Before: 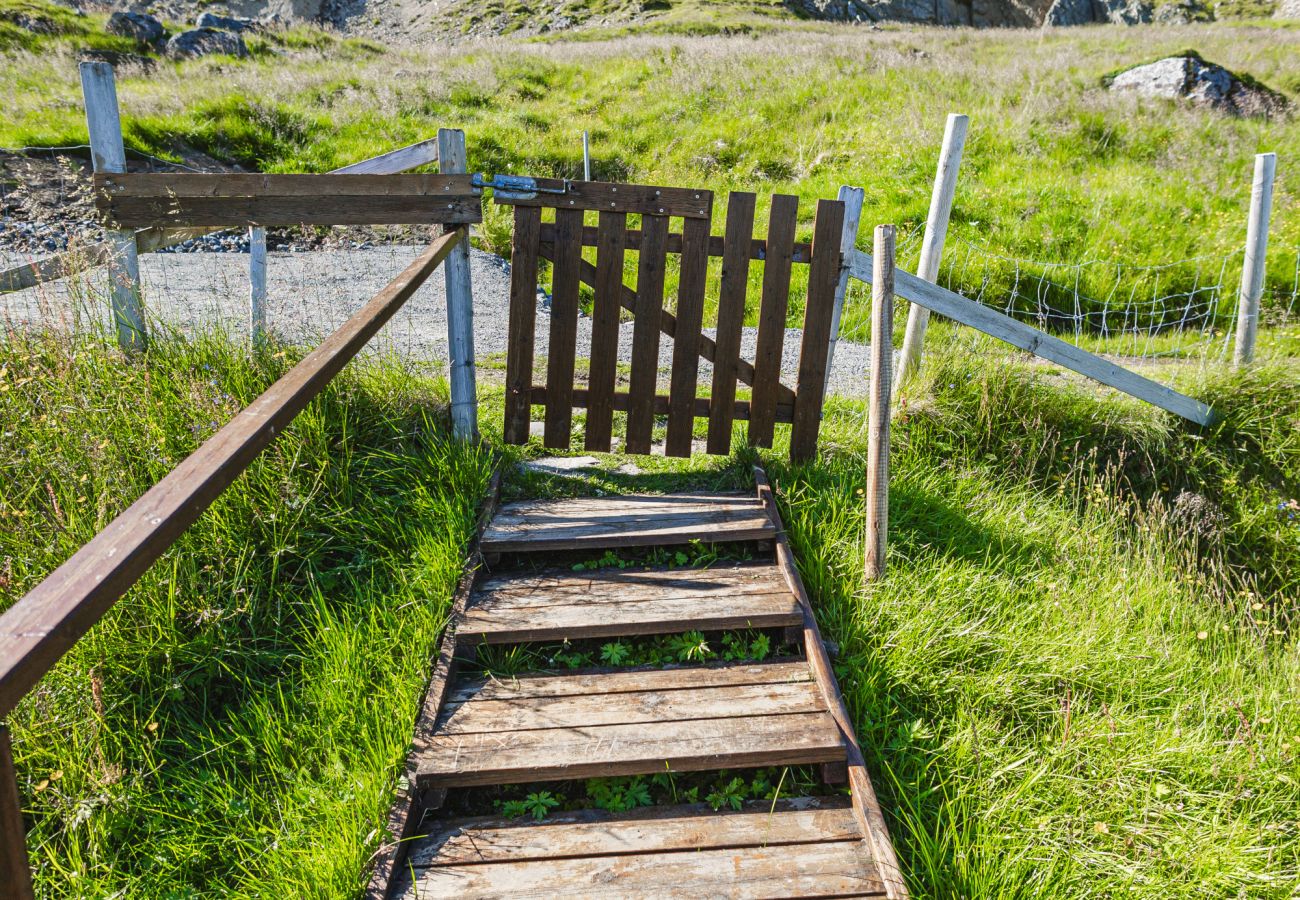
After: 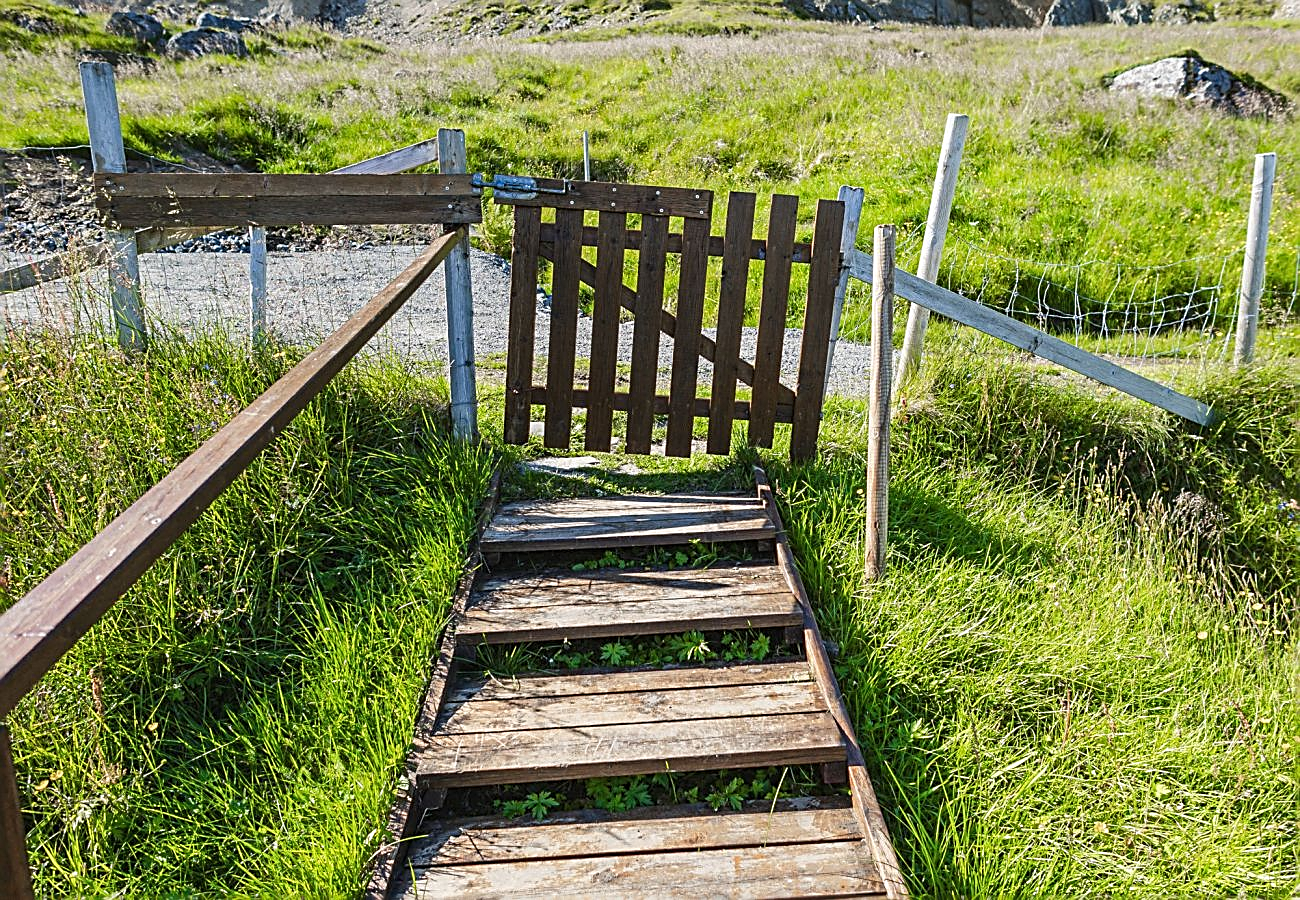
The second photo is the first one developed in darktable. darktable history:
sharpen: amount 0.899
